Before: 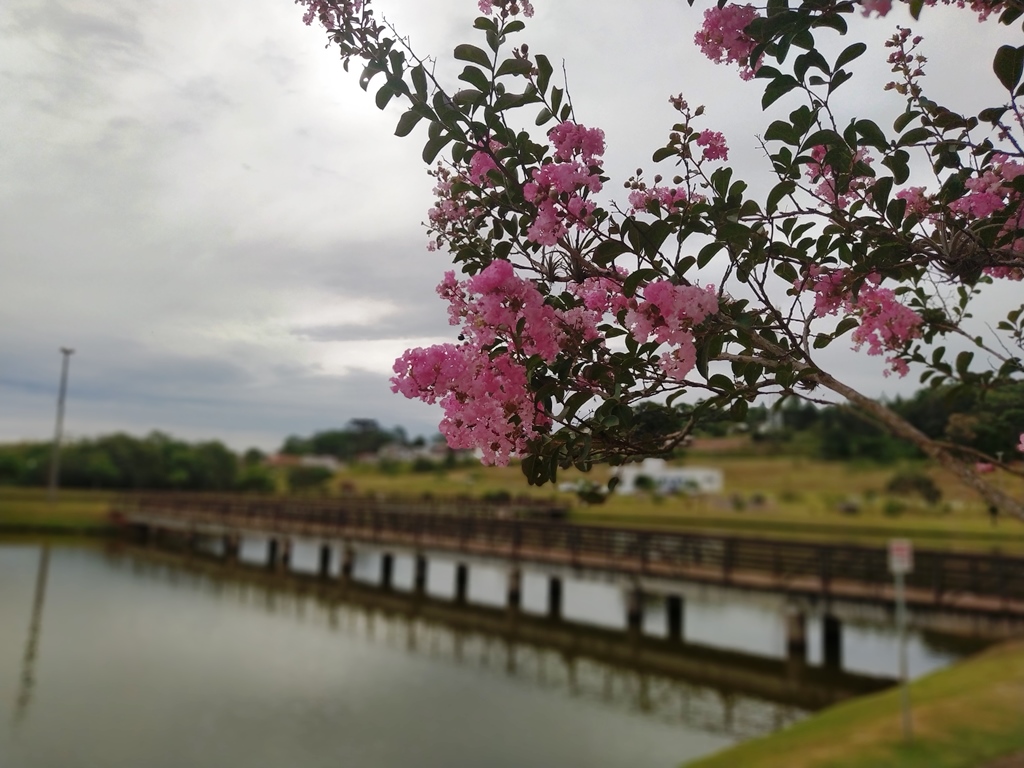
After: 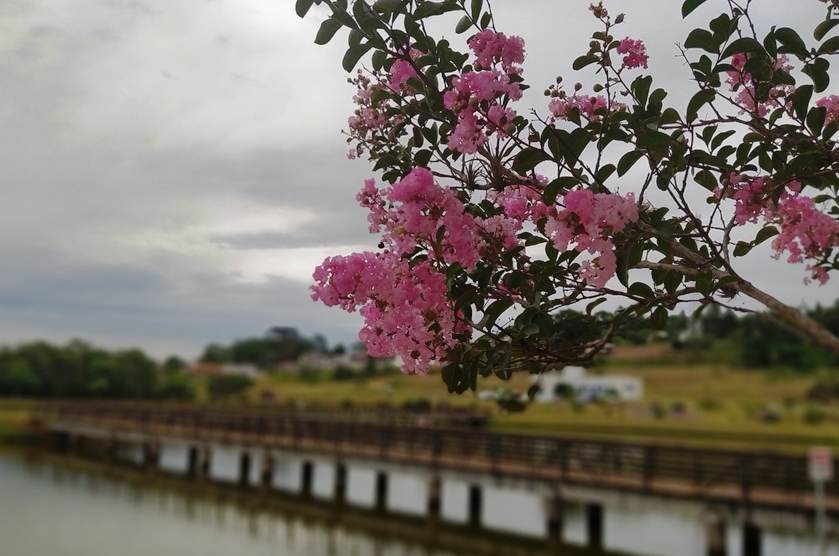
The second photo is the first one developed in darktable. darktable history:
crop: left 7.873%, top 12.048%, right 10.167%, bottom 15.479%
color balance rgb: perceptual saturation grading › global saturation 0.958%
shadows and highlights: shadows -20.39, white point adjustment -1.84, highlights -34.75
